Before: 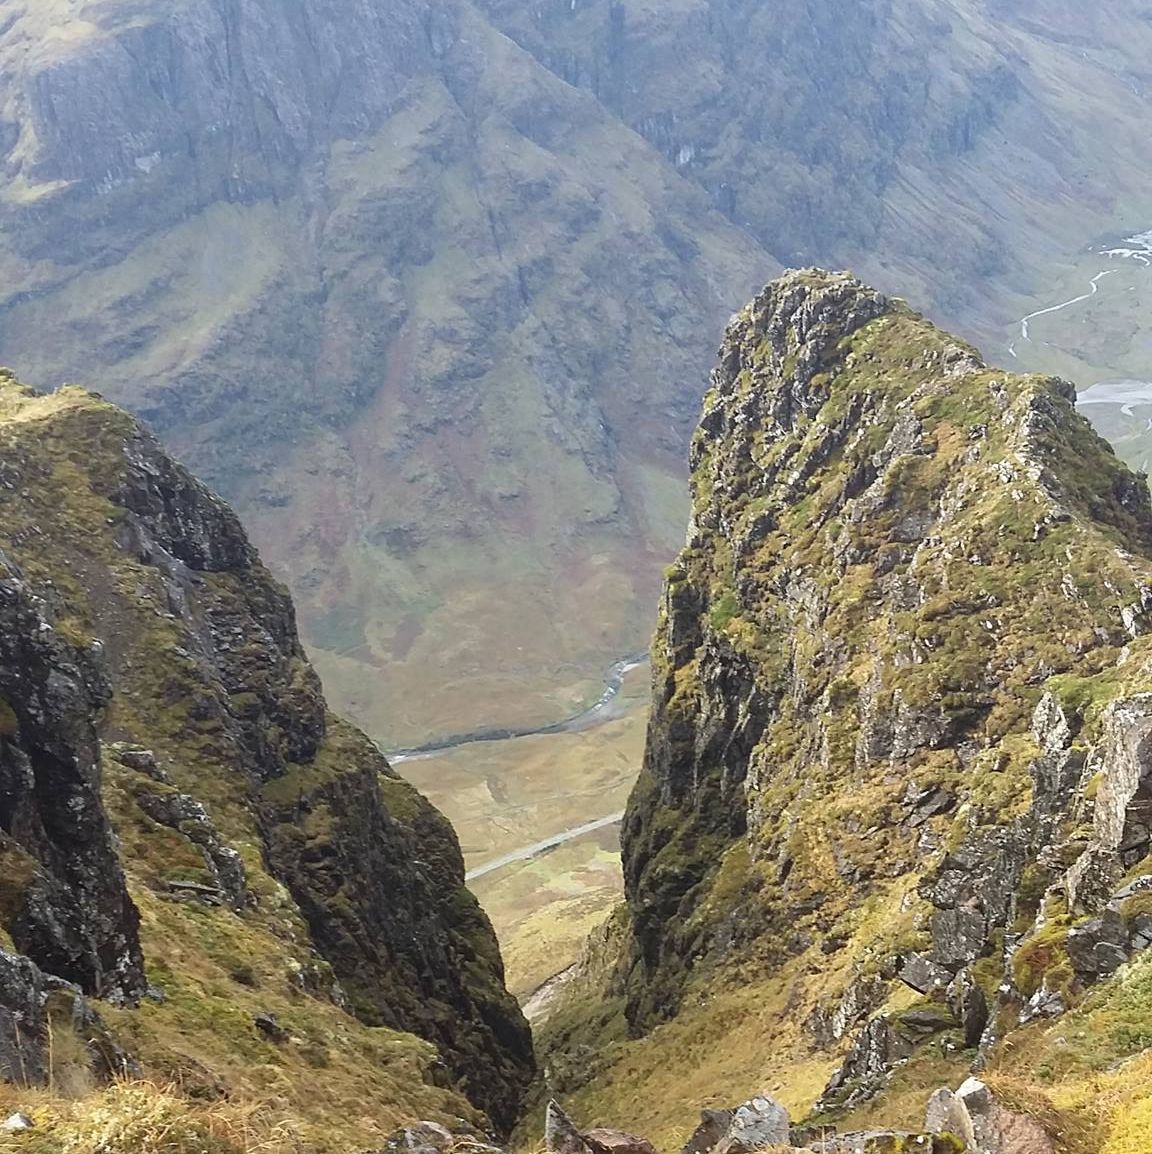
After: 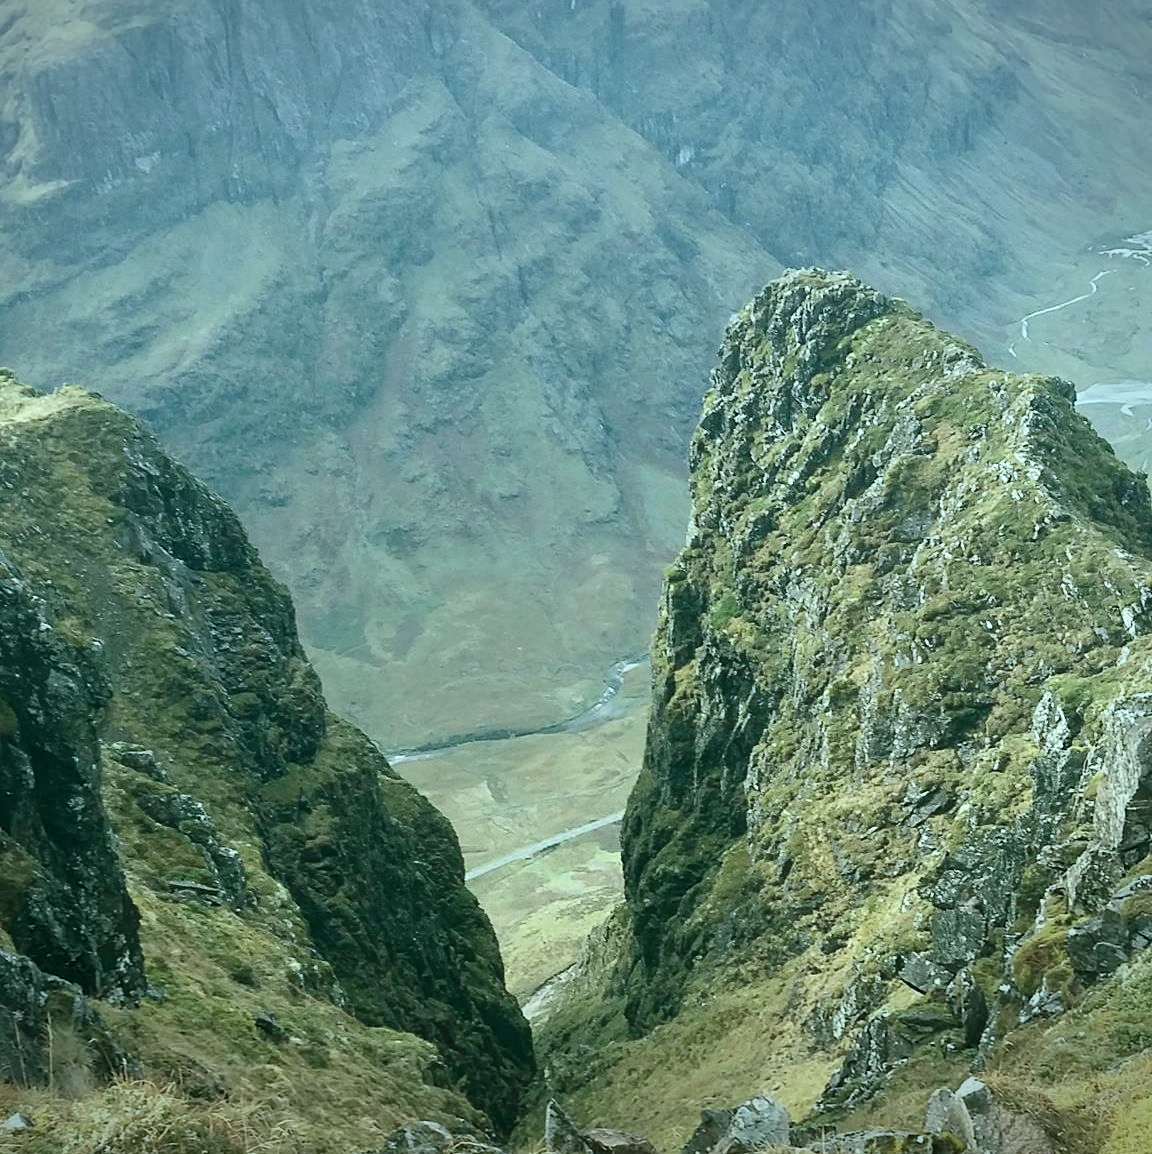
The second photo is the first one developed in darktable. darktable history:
vignetting: fall-off start 97.23%, saturation -0.024, center (-0.033, -0.042), width/height ratio 1.179, unbound false
color balance rgb: shadows lift › chroma 11.71%, shadows lift › hue 133.46°, power › chroma 2.15%, power › hue 166.83°, highlights gain › chroma 4%, highlights gain › hue 200.2°, perceptual saturation grading › global saturation 18.05%
contrast brightness saturation: contrast 0.1, saturation -0.36
